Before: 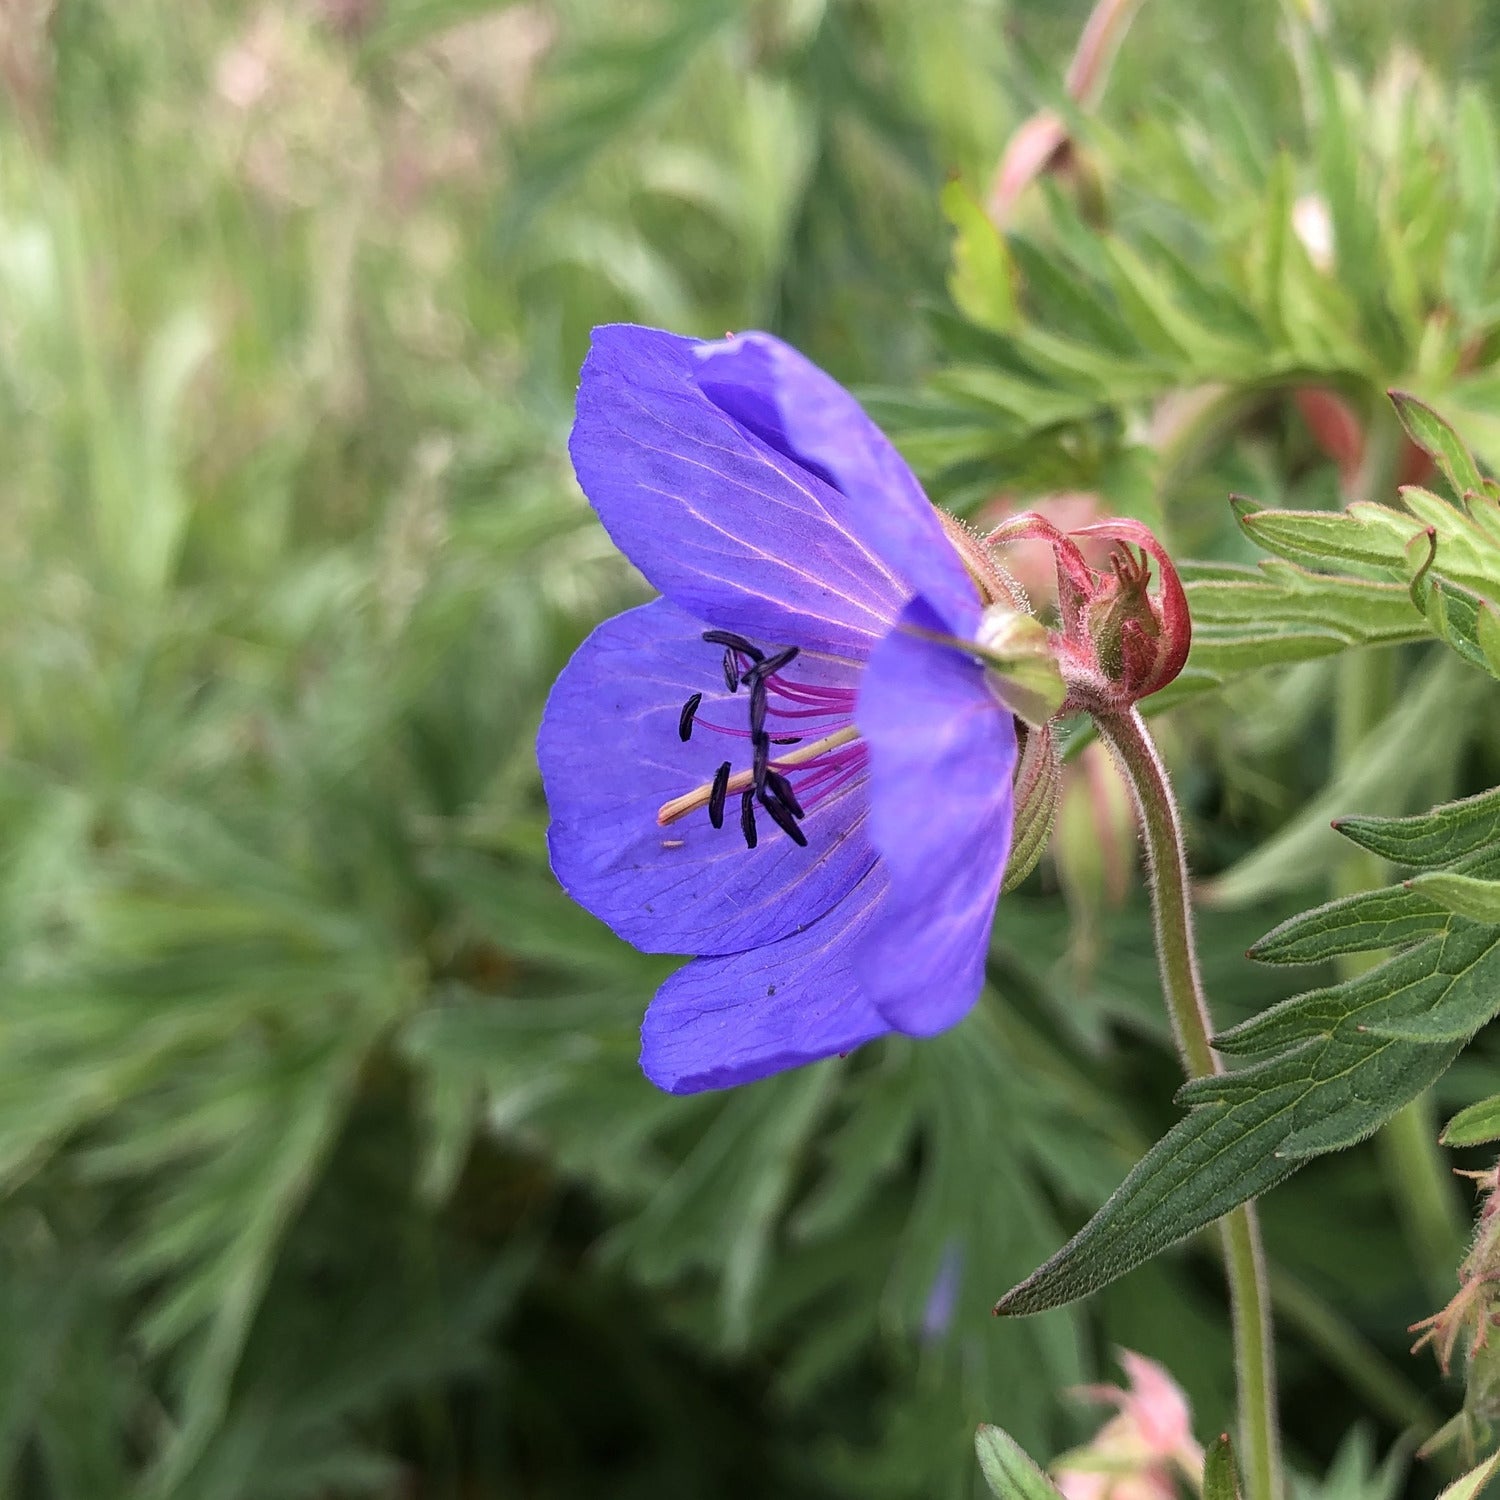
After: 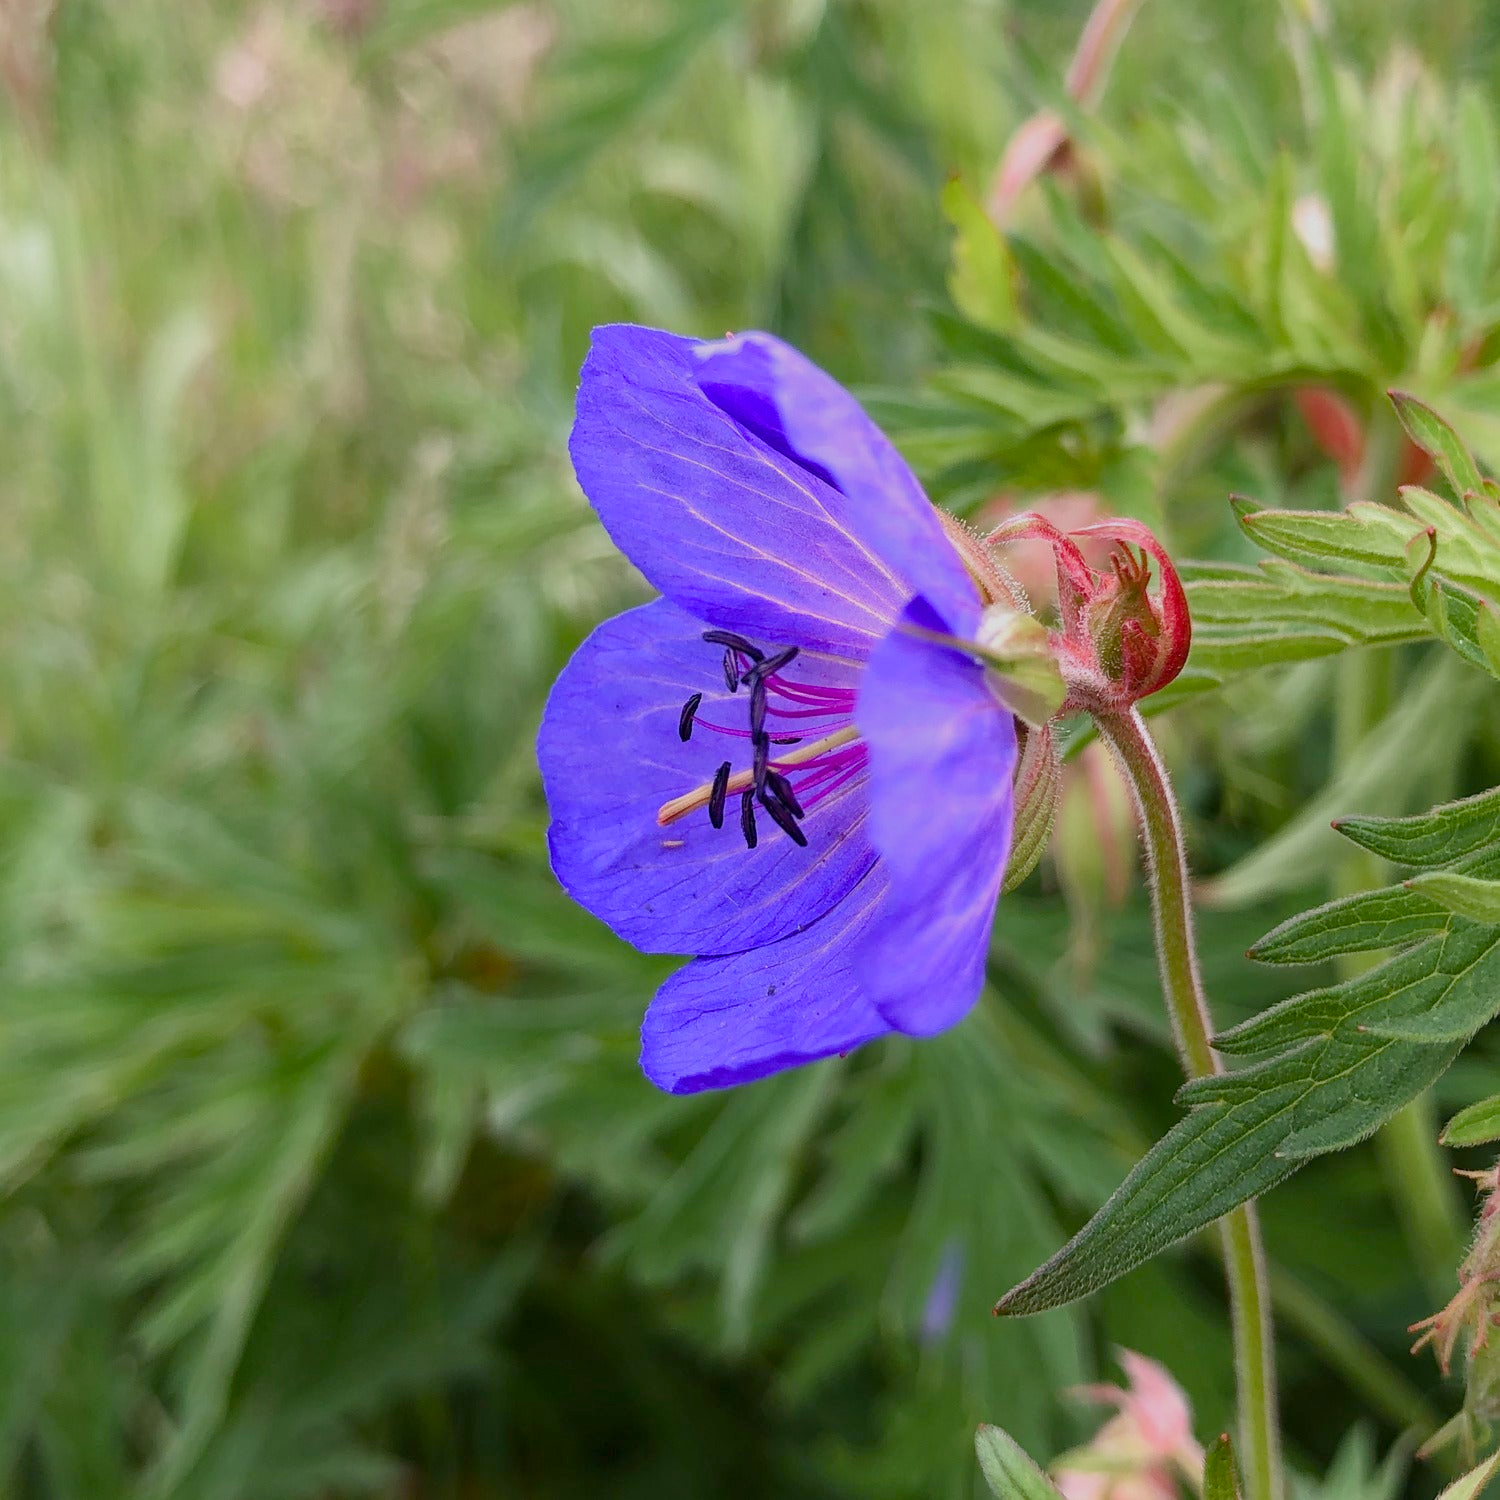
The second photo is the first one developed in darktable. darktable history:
color balance rgb: perceptual saturation grading › global saturation 20.597%, perceptual saturation grading › highlights -19.992%, perceptual saturation grading › shadows 29.294%, contrast -19.361%
